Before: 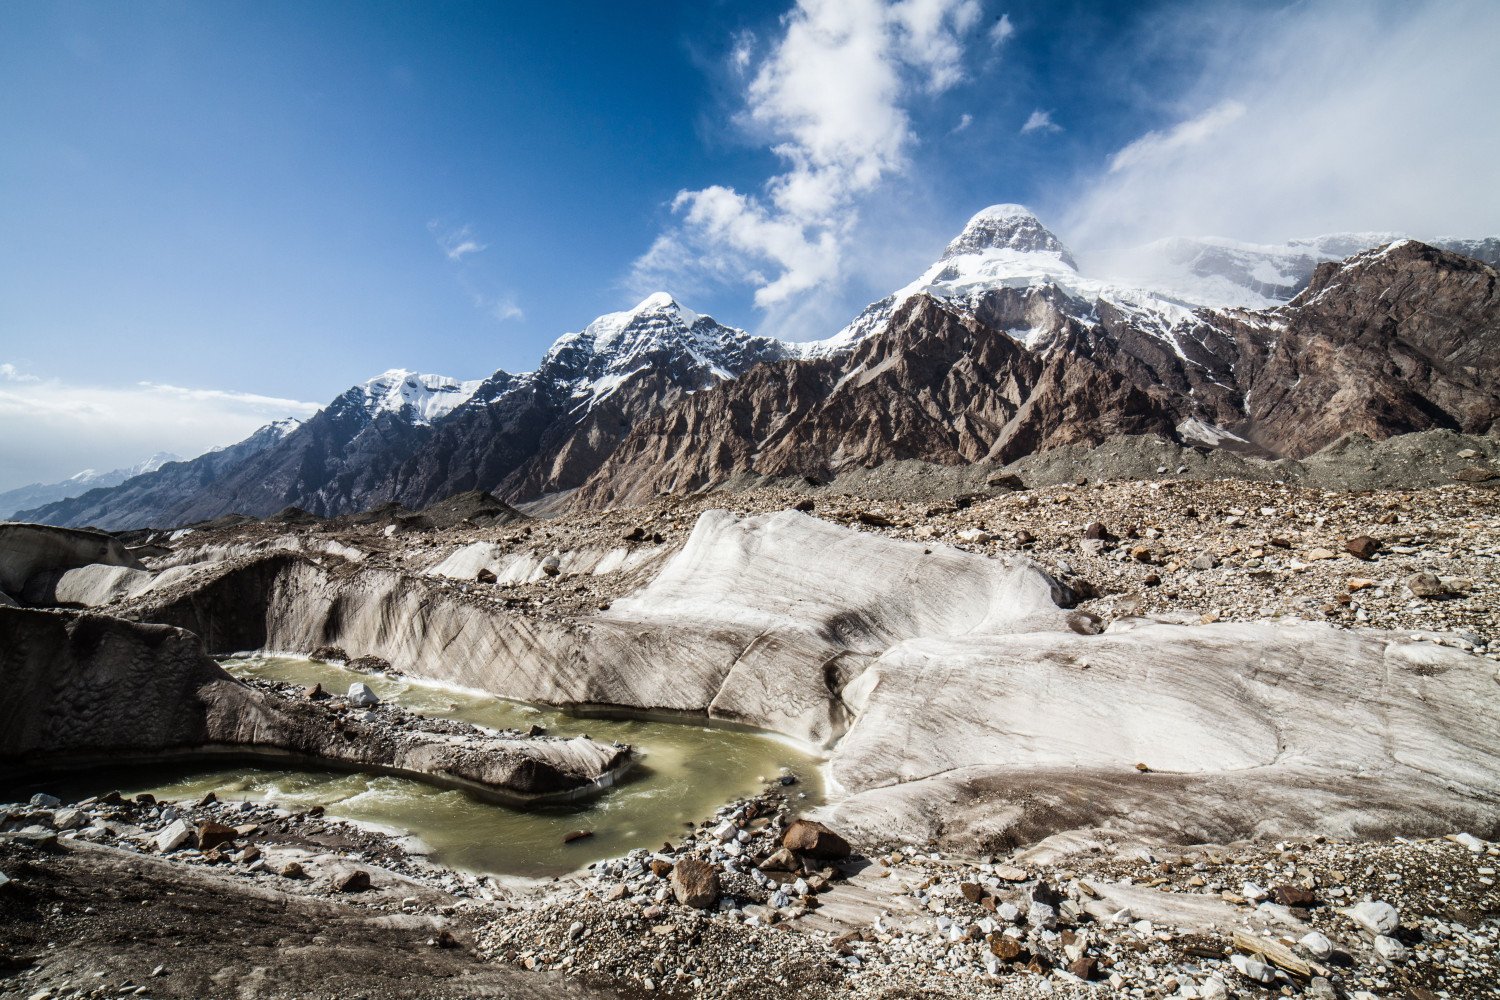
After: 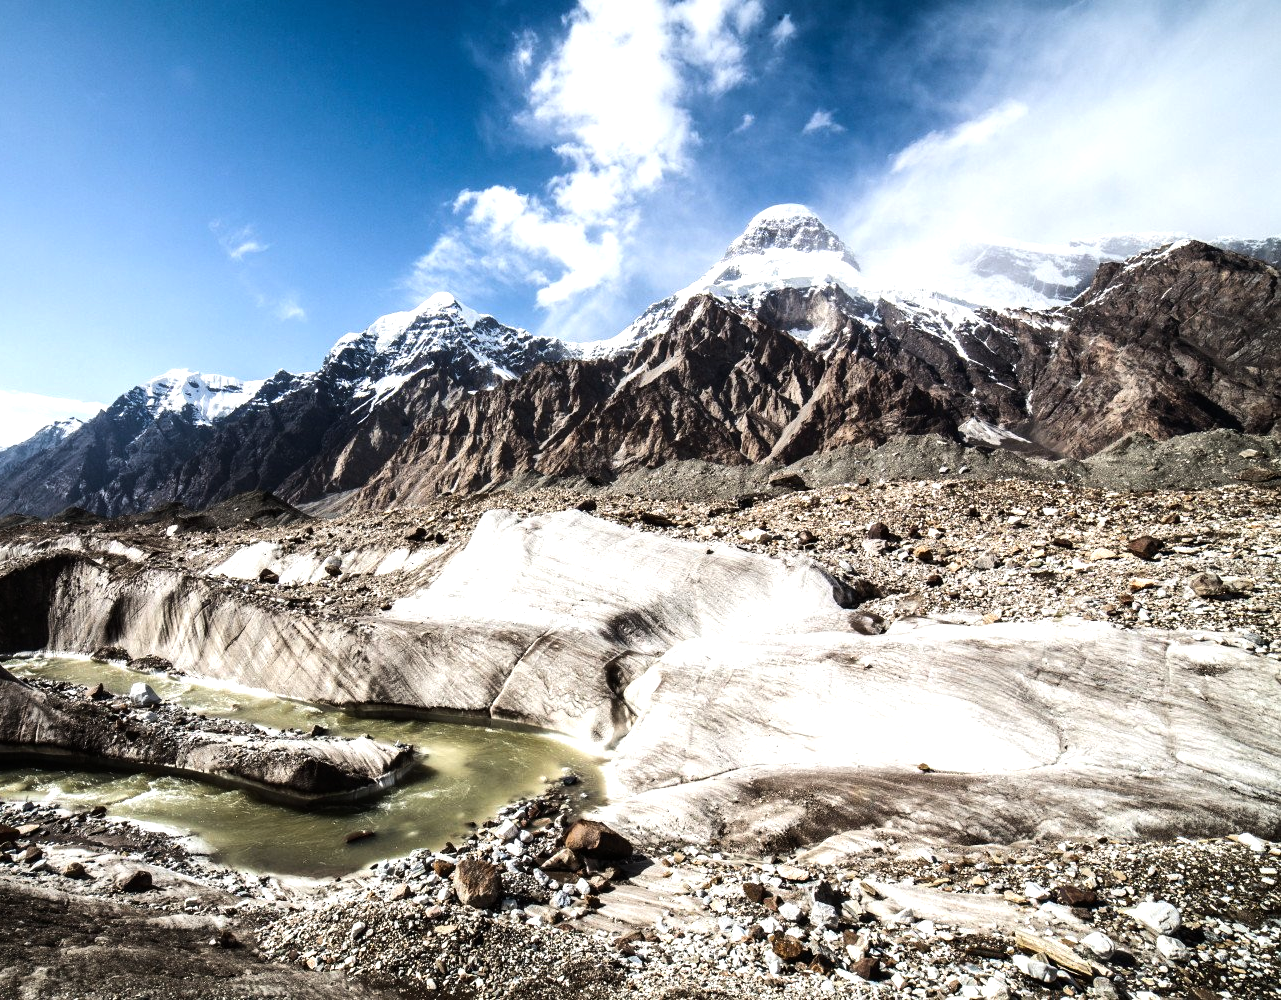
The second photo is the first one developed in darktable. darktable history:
tone equalizer: -8 EV -0.75 EV, -7 EV -0.7 EV, -6 EV -0.6 EV, -5 EV -0.4 EV, -3 EV 0.4 EV, -2 EV 0.6 EV, -1 EV 0.7 EV, +0 EV 0.75 EV, edges refinement/feathering 500, mask exposure compensation -1.57 EV, preserve details no
crop and rotate: left 14.584%
